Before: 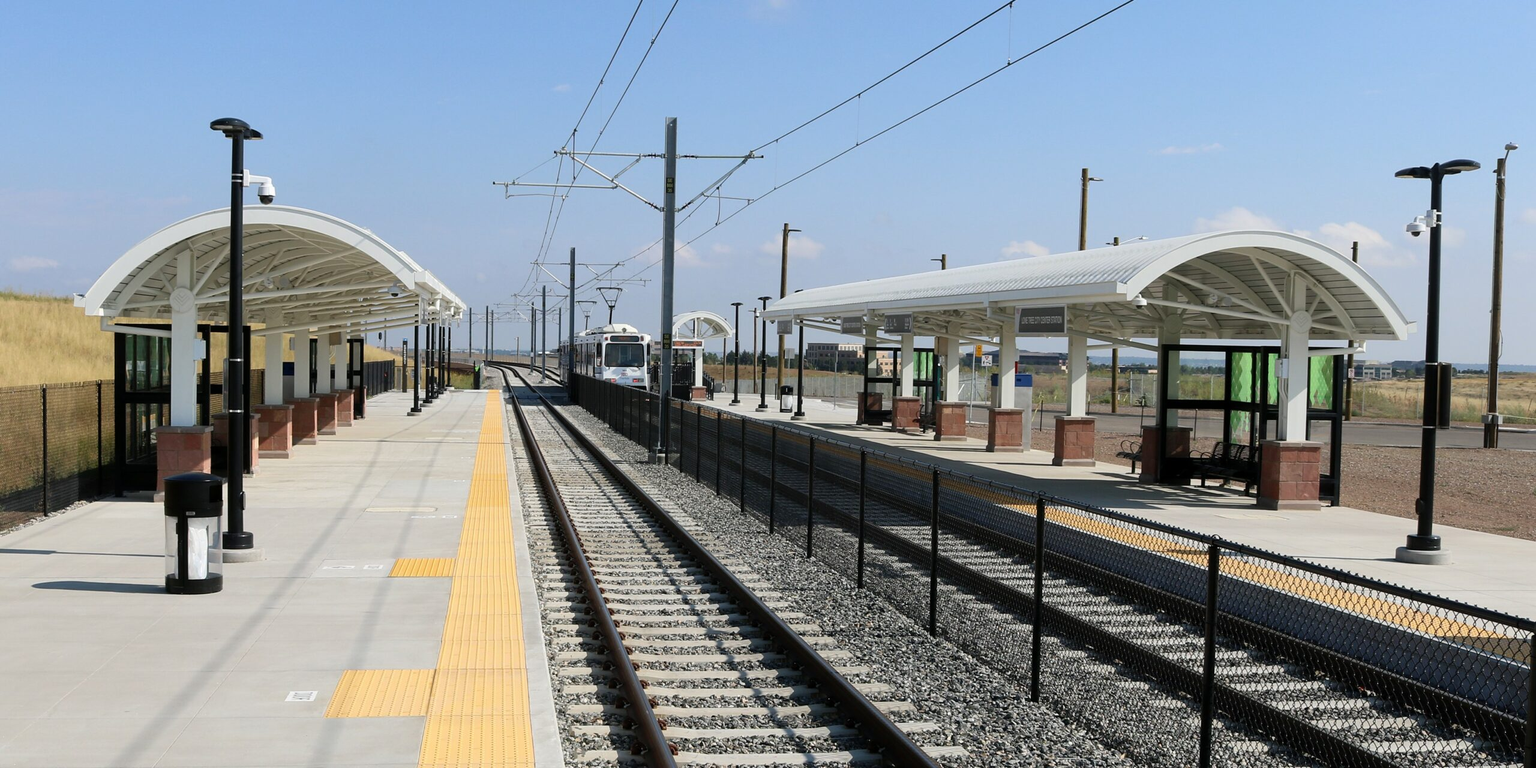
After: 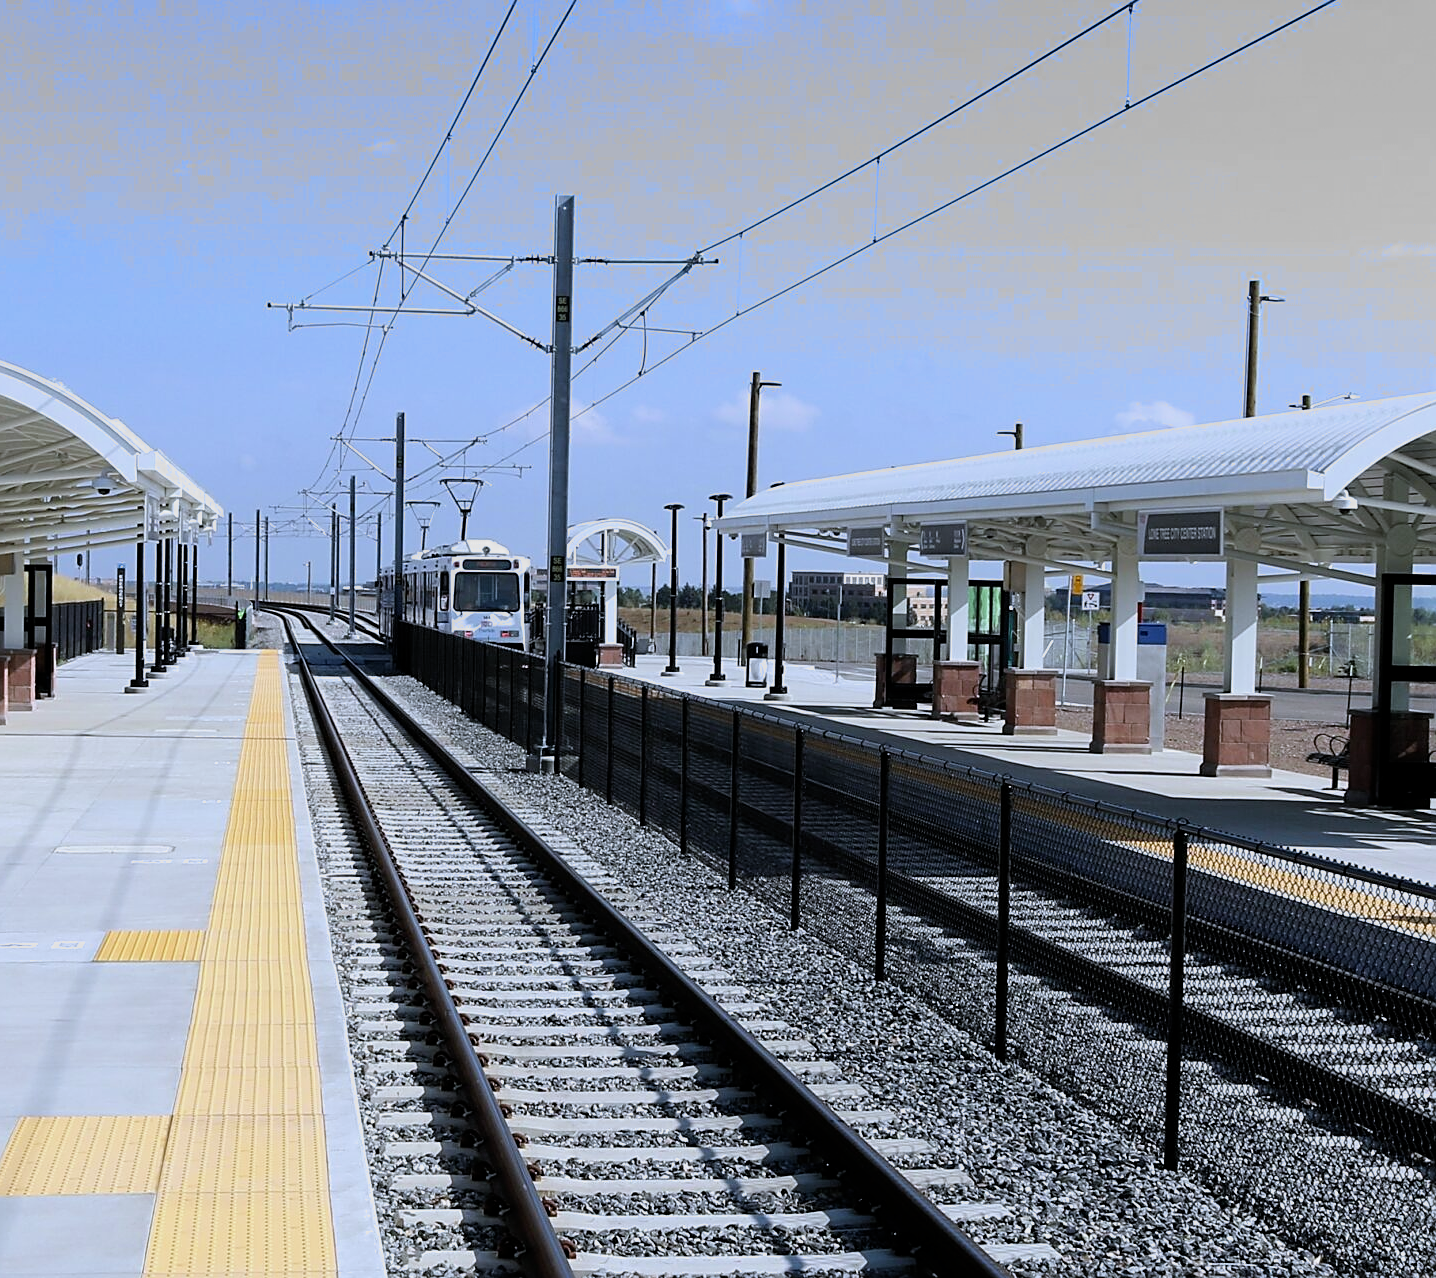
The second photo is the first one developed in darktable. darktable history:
white balance: red 0.948, green 1.02, blue 1.176
sharpen: on, module defaults
filmic rgb: middle gray luminance 18.42%, black relative exposure -11.45 EV, white relative exposure 2.55 EV, threshold 6 EV, target black luminance 0%, hardness 8.41, latitude 99%, contrast 1.084, shadows ↔ highlights balance 0.505%, add noise in highlights 0, preserve chrominance max RGB, color science v3 (2019), use custom middle-gray values true, iterations of high-quality reconstruction 0, contrast in highlights soft, enable highlight reconstruction true
crop: left 21.674%, right 22.086%
